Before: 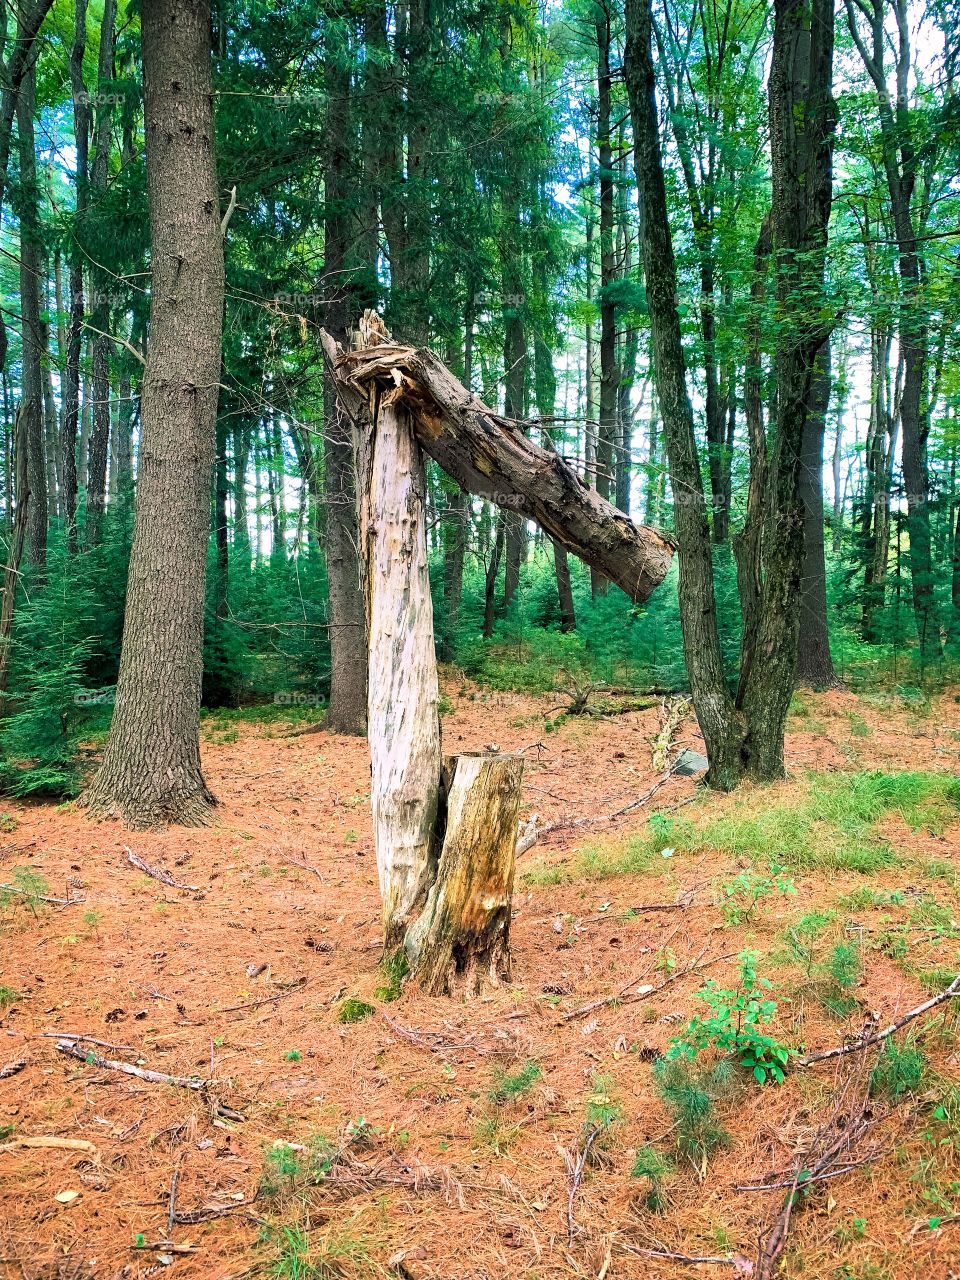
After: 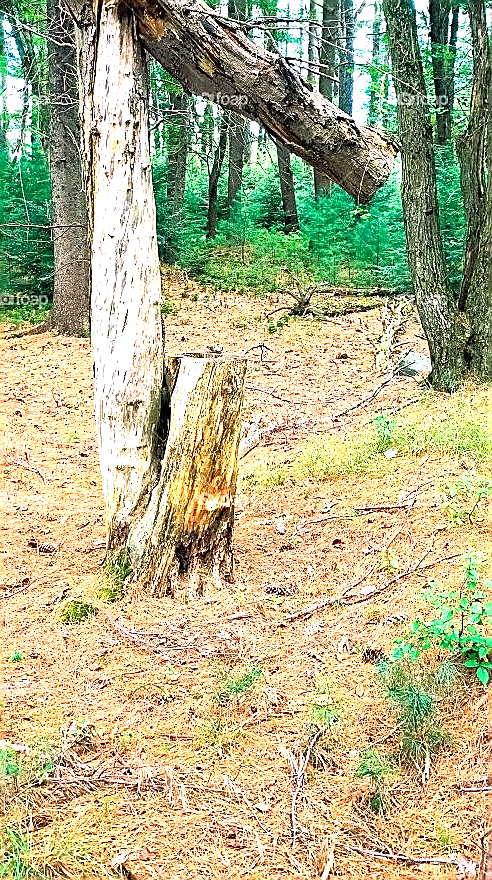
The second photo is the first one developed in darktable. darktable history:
crop and rotate: left 28.877%, top 31.205%, right 19.863%
shadows and highlights: shadows 31.03, highlights 1.3, soften with gaussian
haze removal: compatibility mode true, adaptive false
sharpen: radius 1.395, amount 1.236, threshold 0.83
exposure: exposure 1 EV, compensate highlight preservation false
